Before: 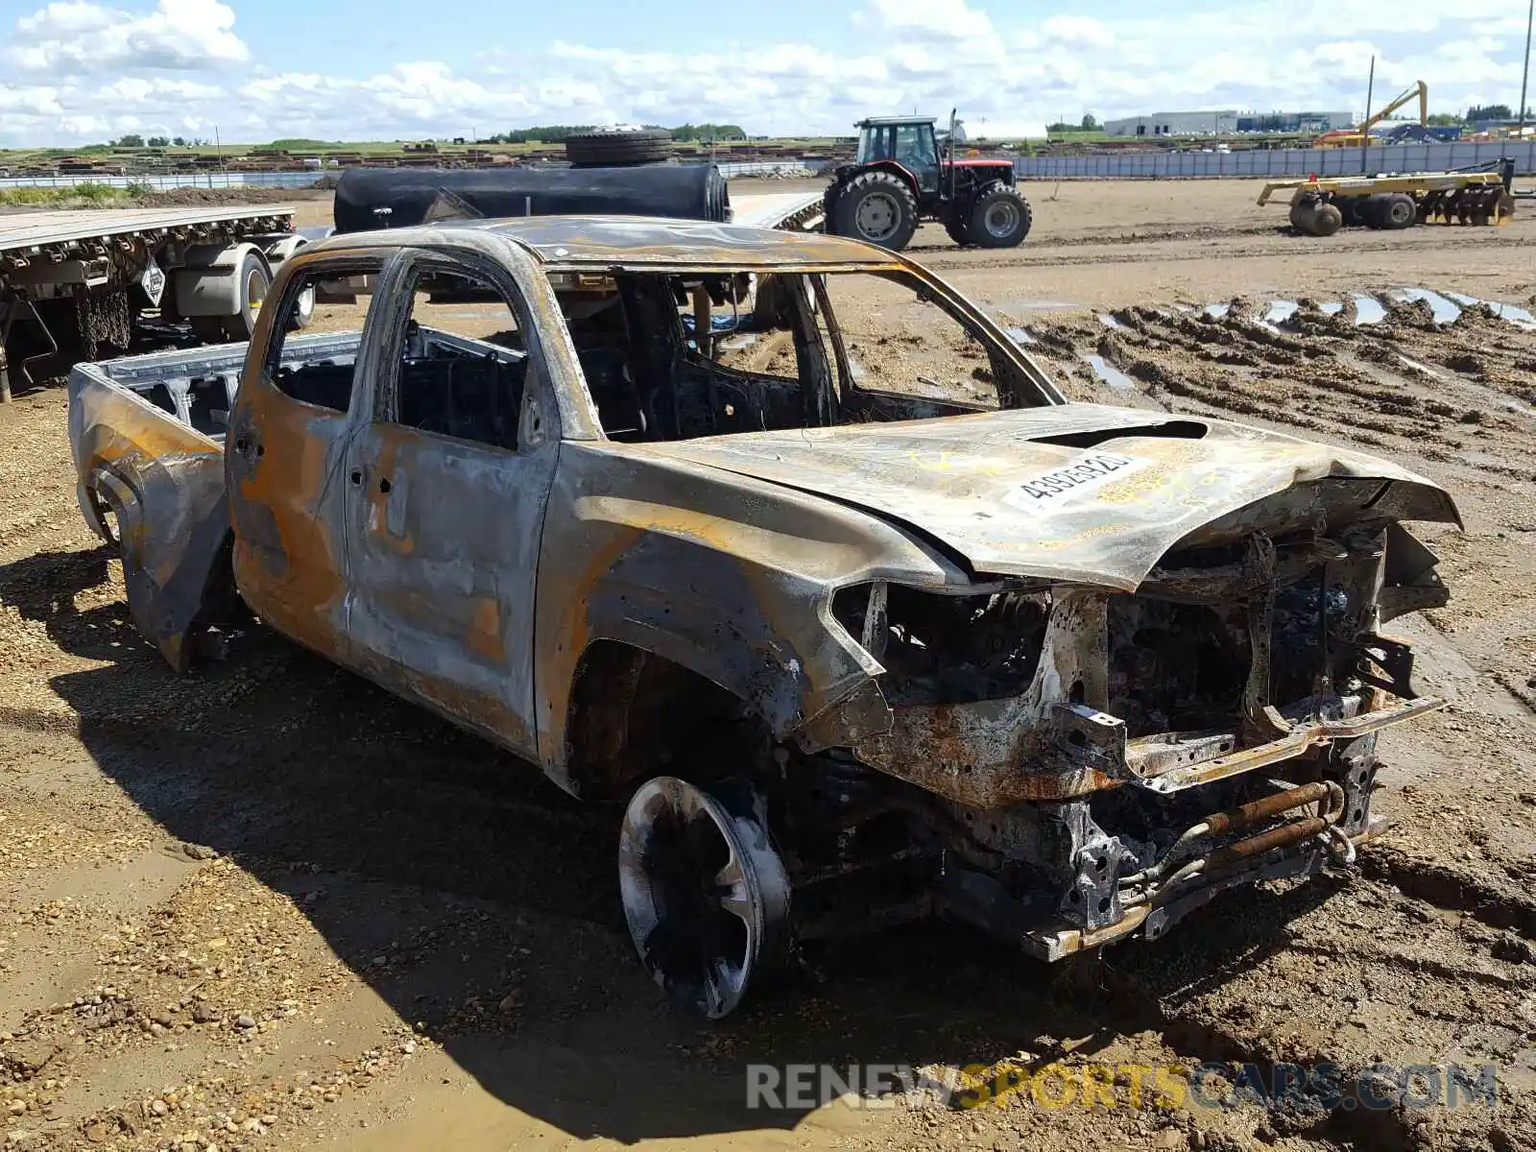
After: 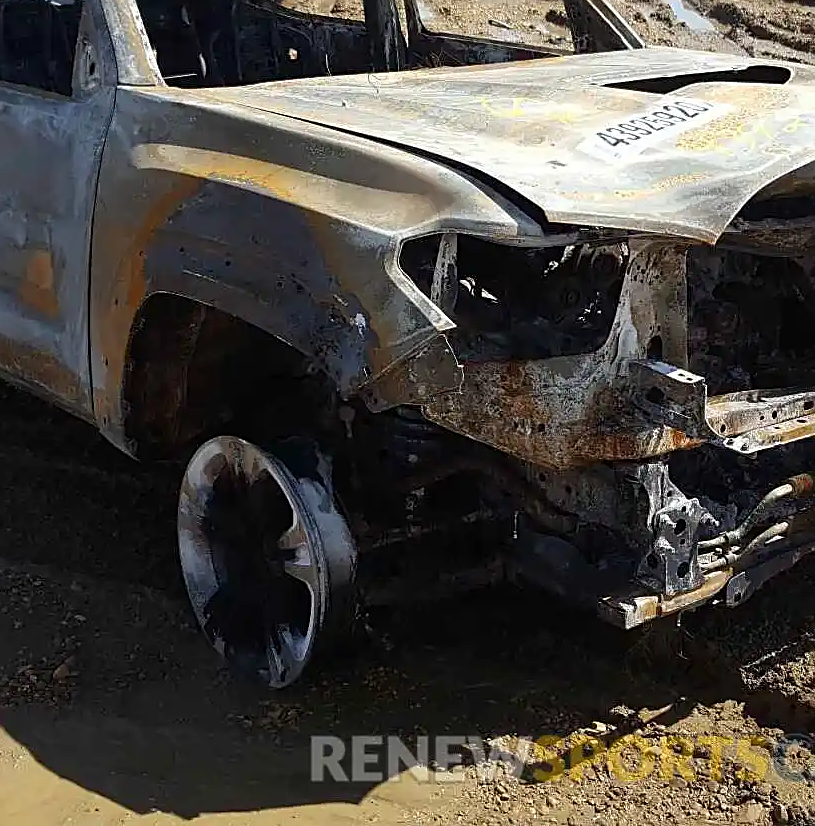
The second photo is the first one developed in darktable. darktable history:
crop and rotate: left 29.237%, top 31.152%, right 19.807%
sharpen: on, module defaults
